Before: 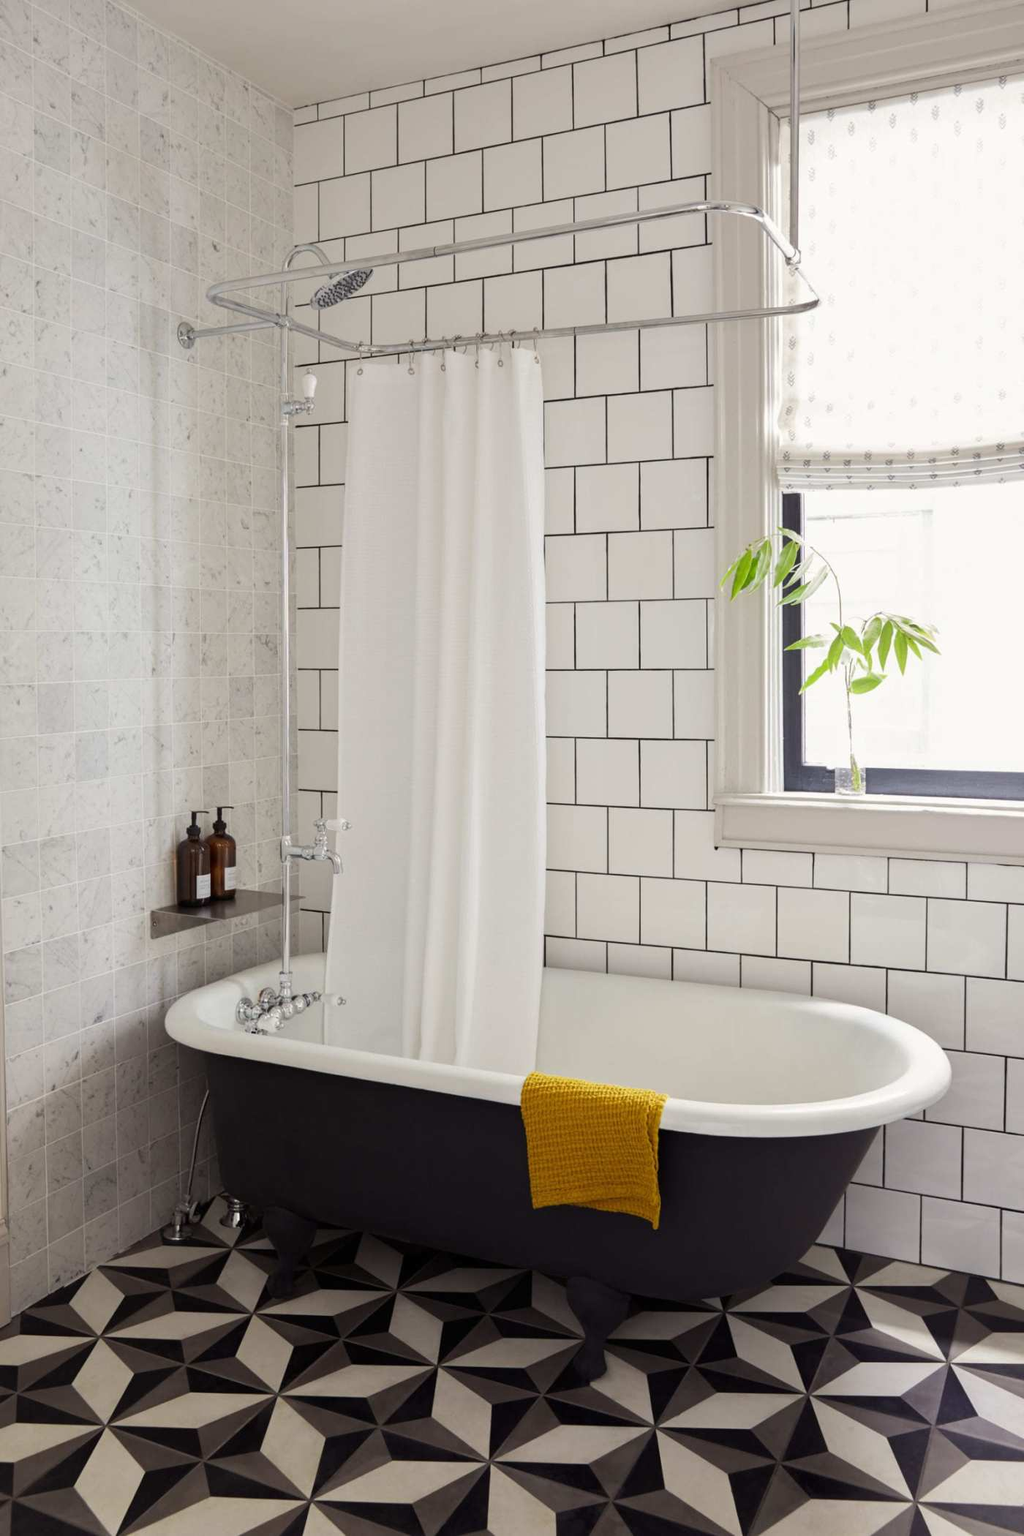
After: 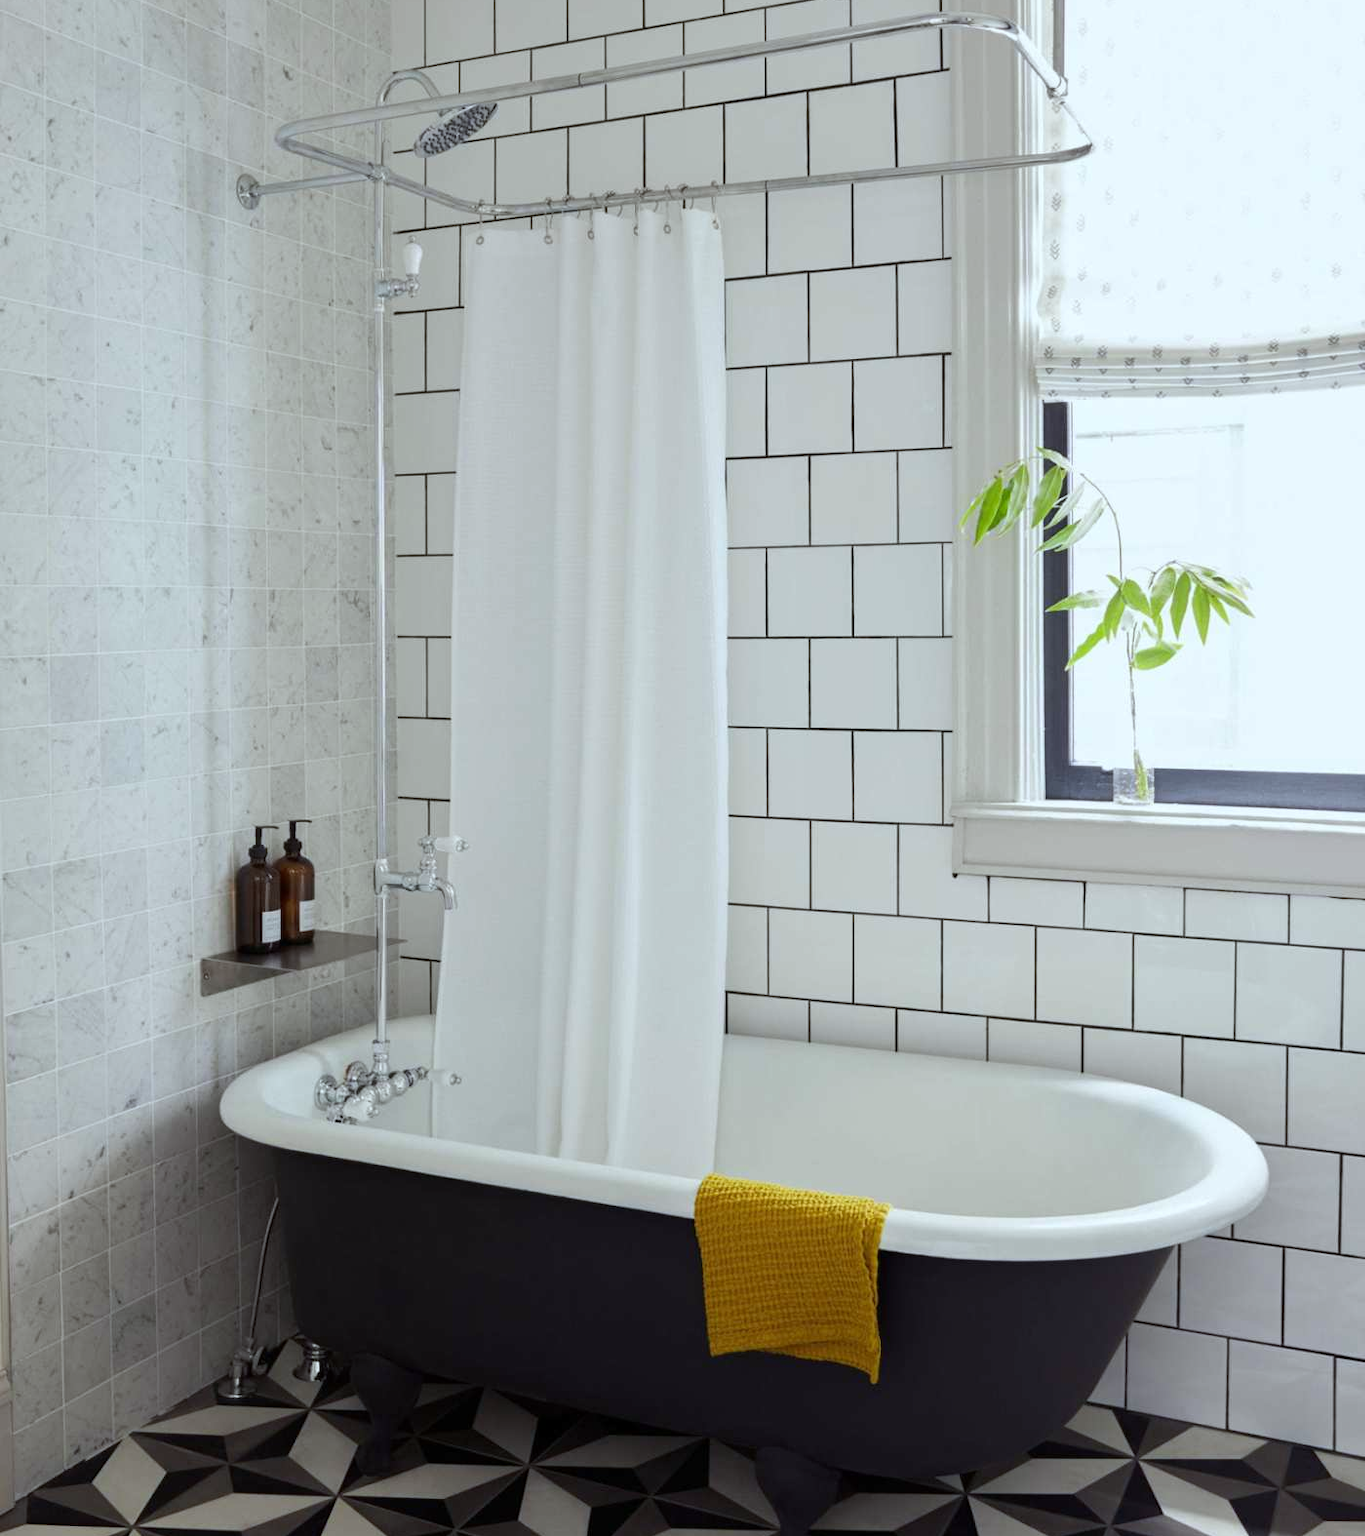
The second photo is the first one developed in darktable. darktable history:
crop and rotate: top 12.5%, bottom 12.5%
white balance: red 0.925, blue 1.046
